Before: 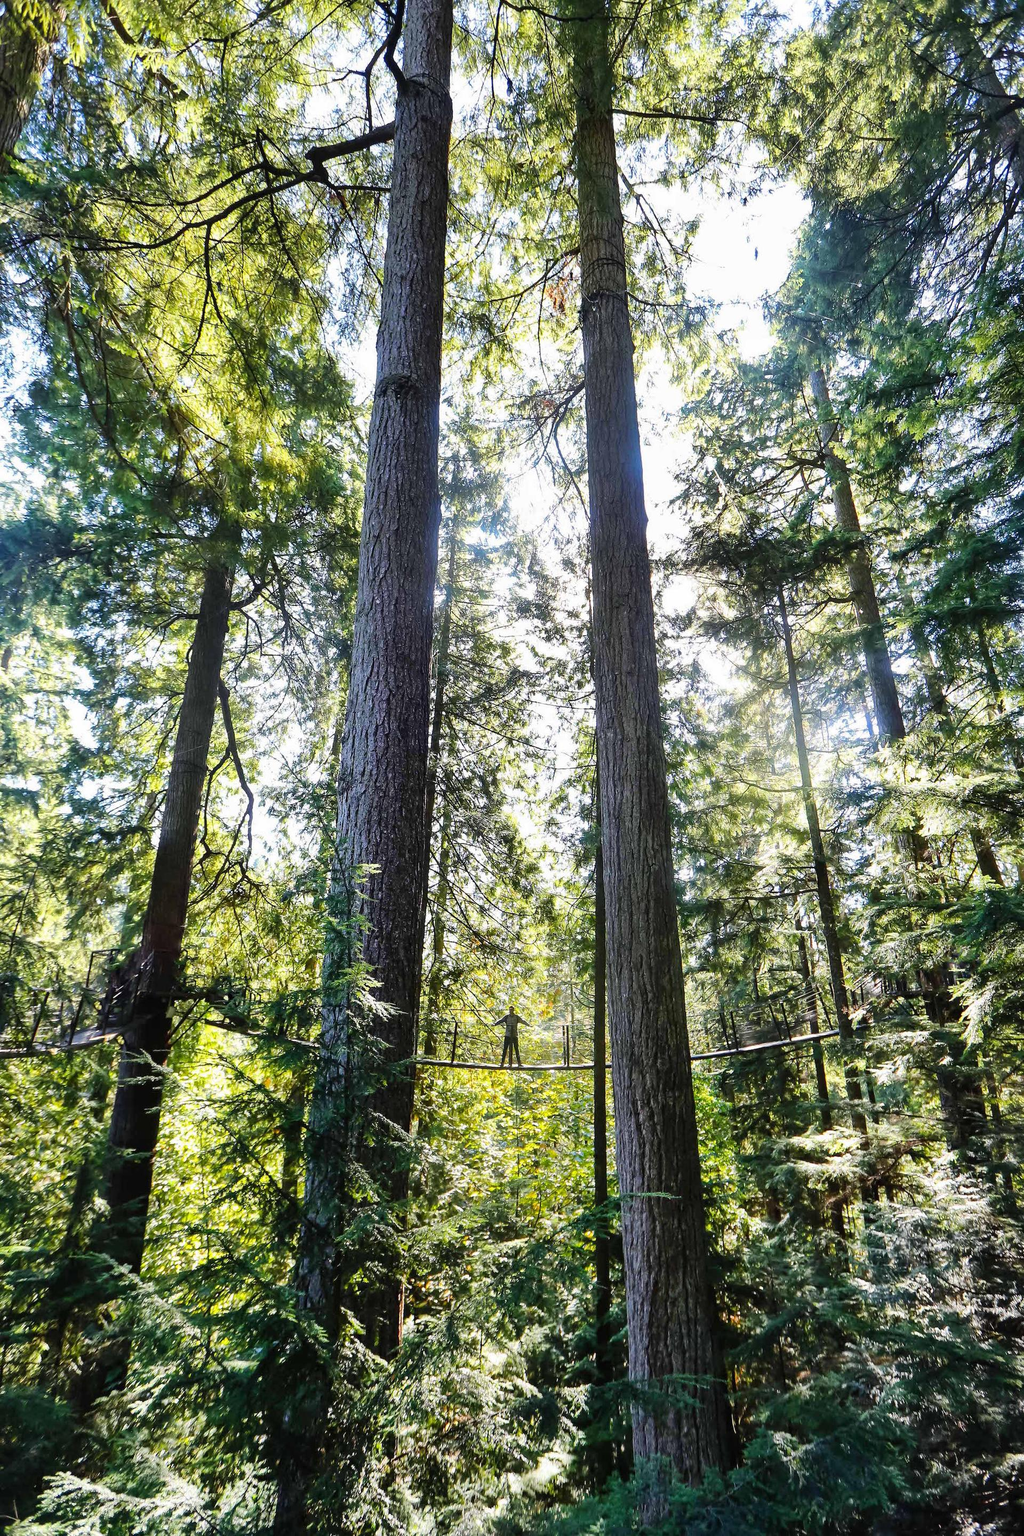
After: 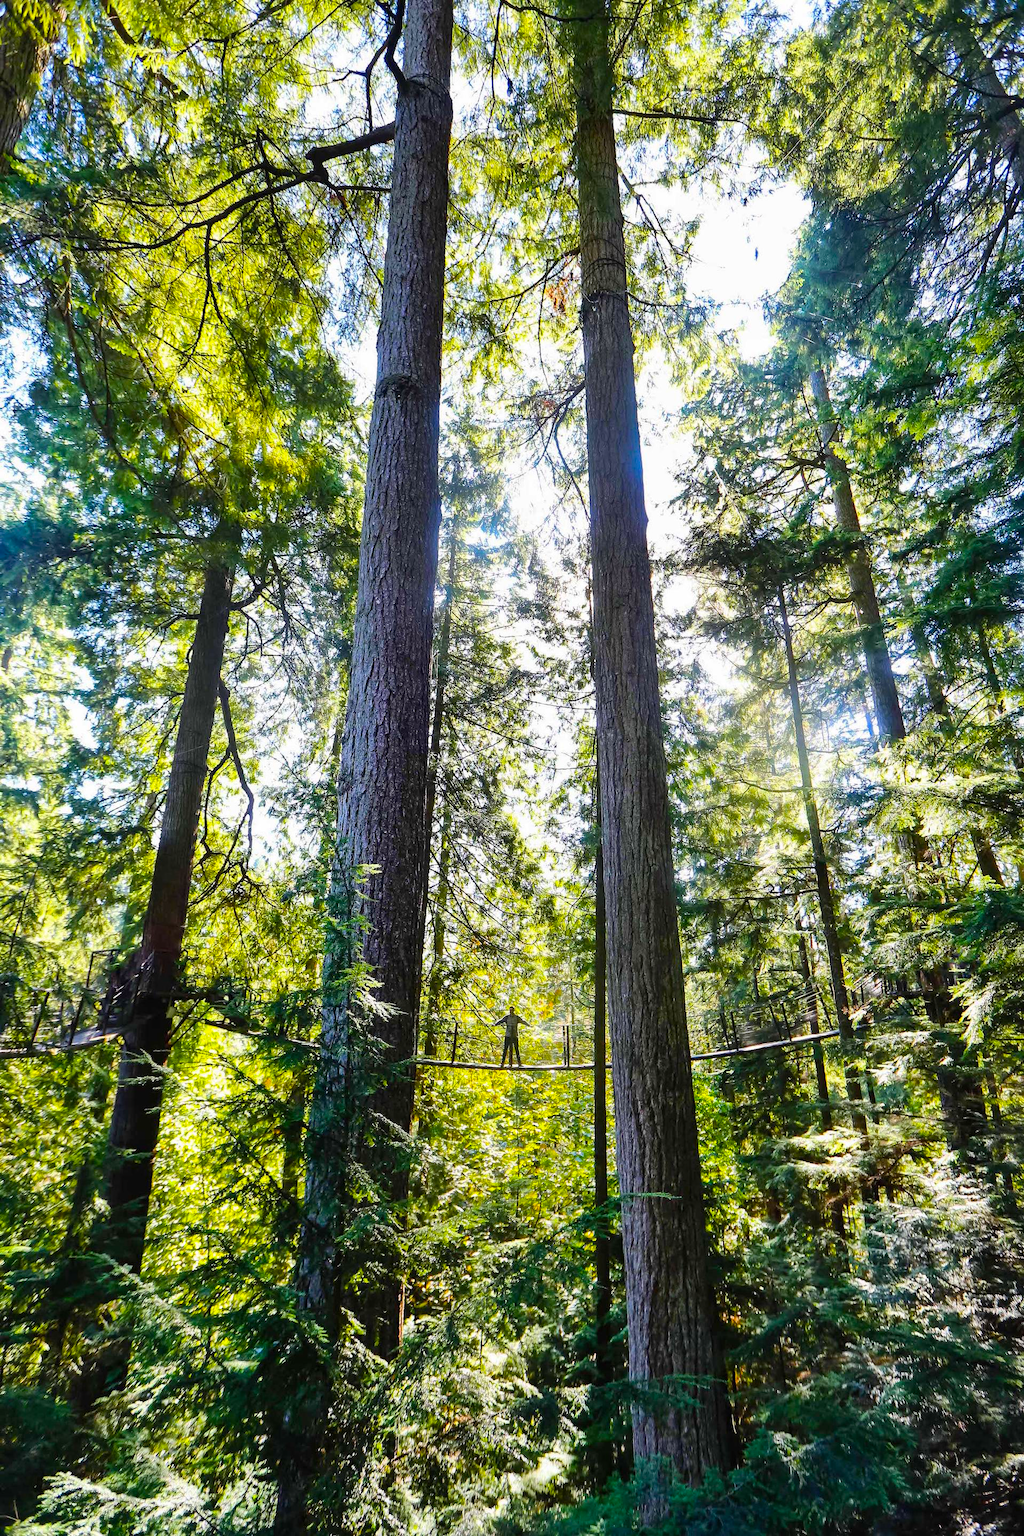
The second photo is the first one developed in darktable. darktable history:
color balance rgb: shadows lift › luminance 0.813%, shadows lift › chroma 0.354%, shadows lift › hue 17.6°, linear chroma grading › global chroma 15.156%, perceptual saturation grading › global saturation 25.14%, global vibrance 9.234%
